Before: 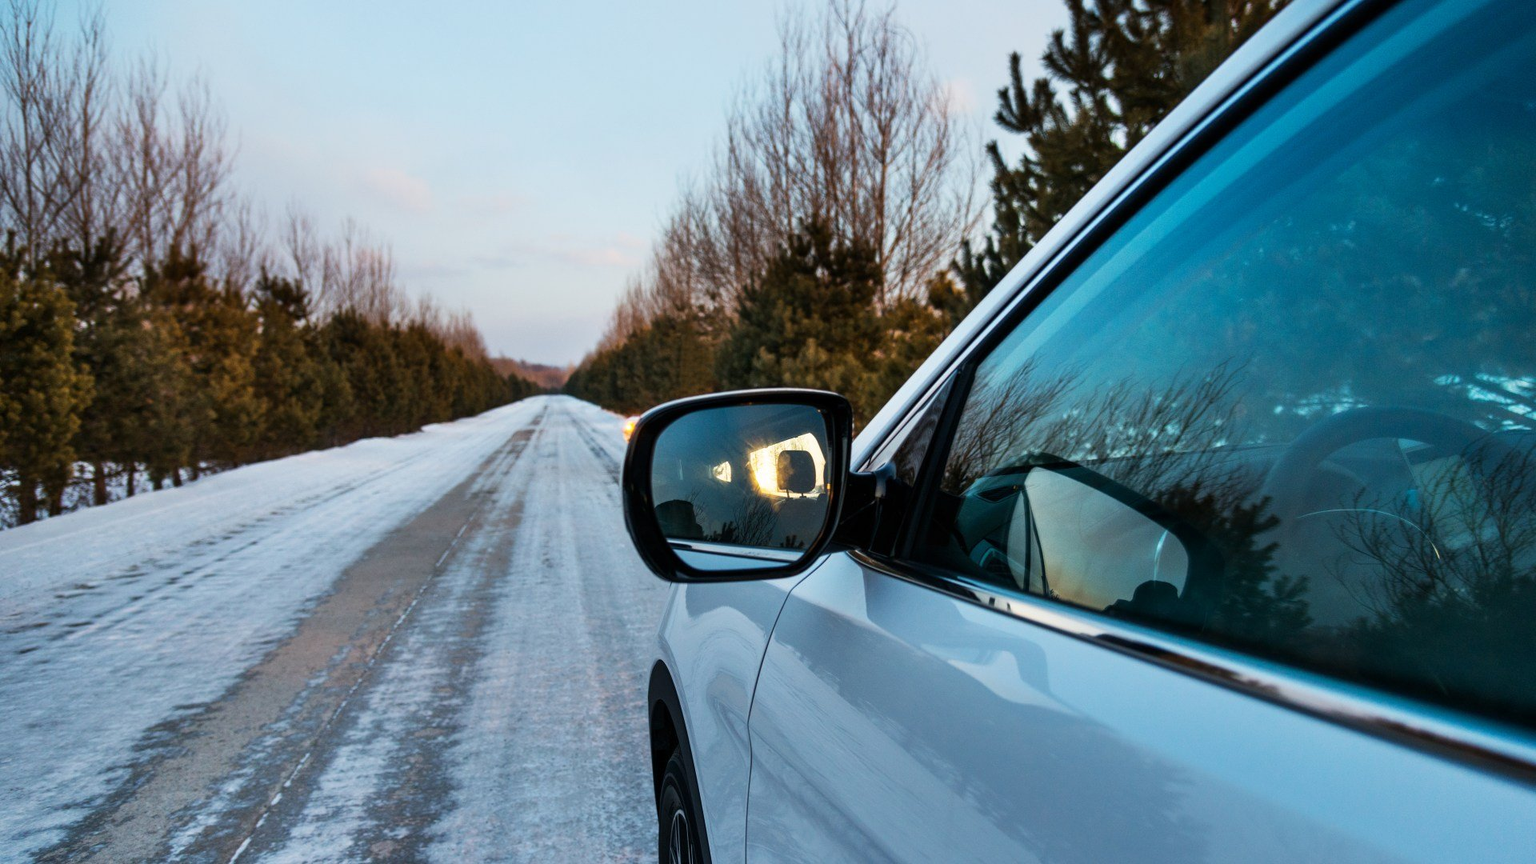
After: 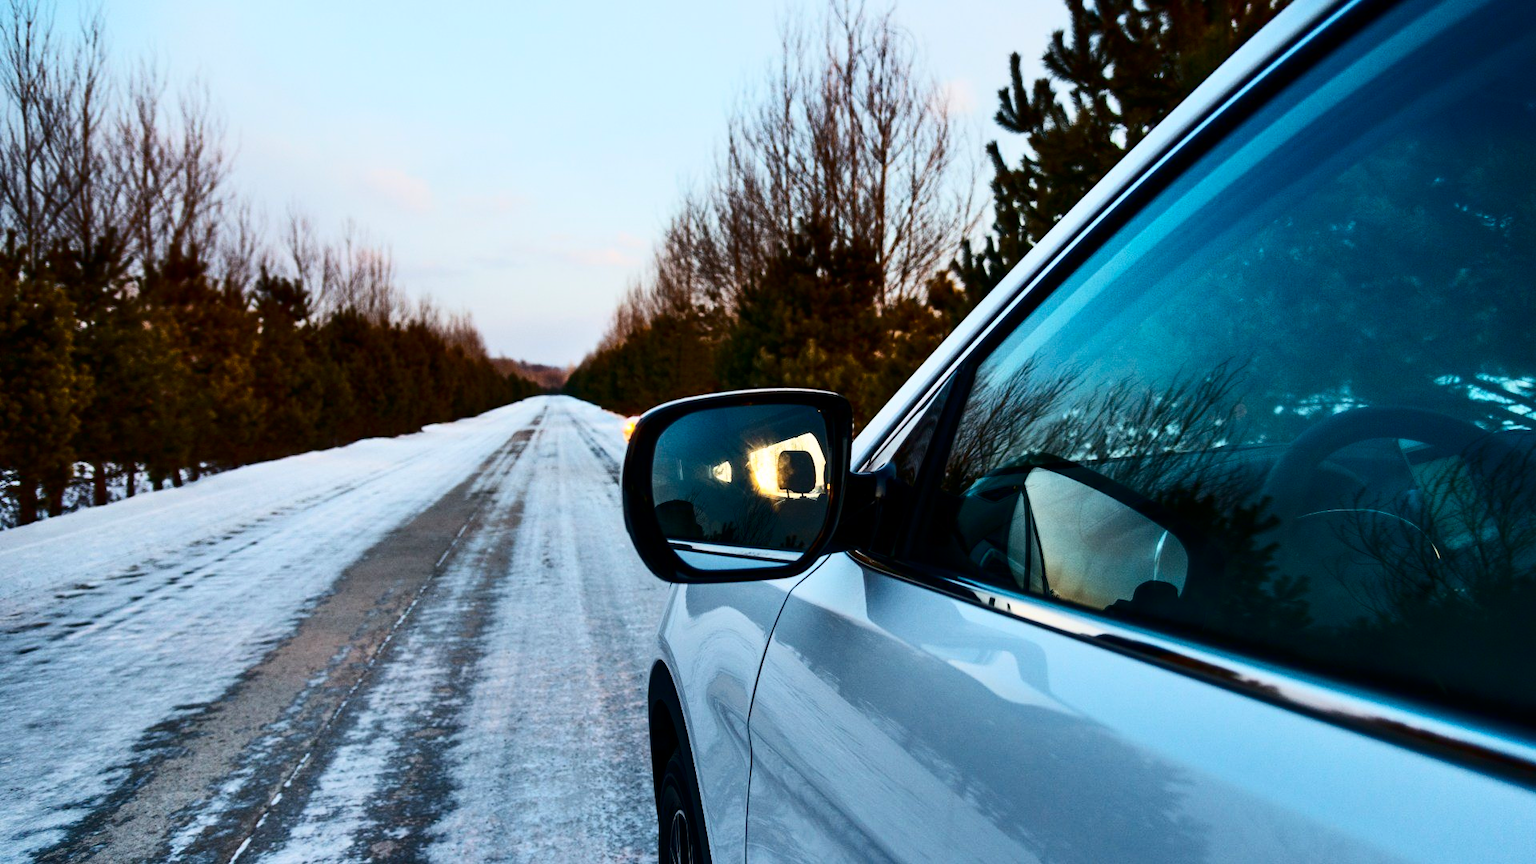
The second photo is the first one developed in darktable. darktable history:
contrast brightness saturation: contrast 0.324, brightness -0.073, saturation 0.167
